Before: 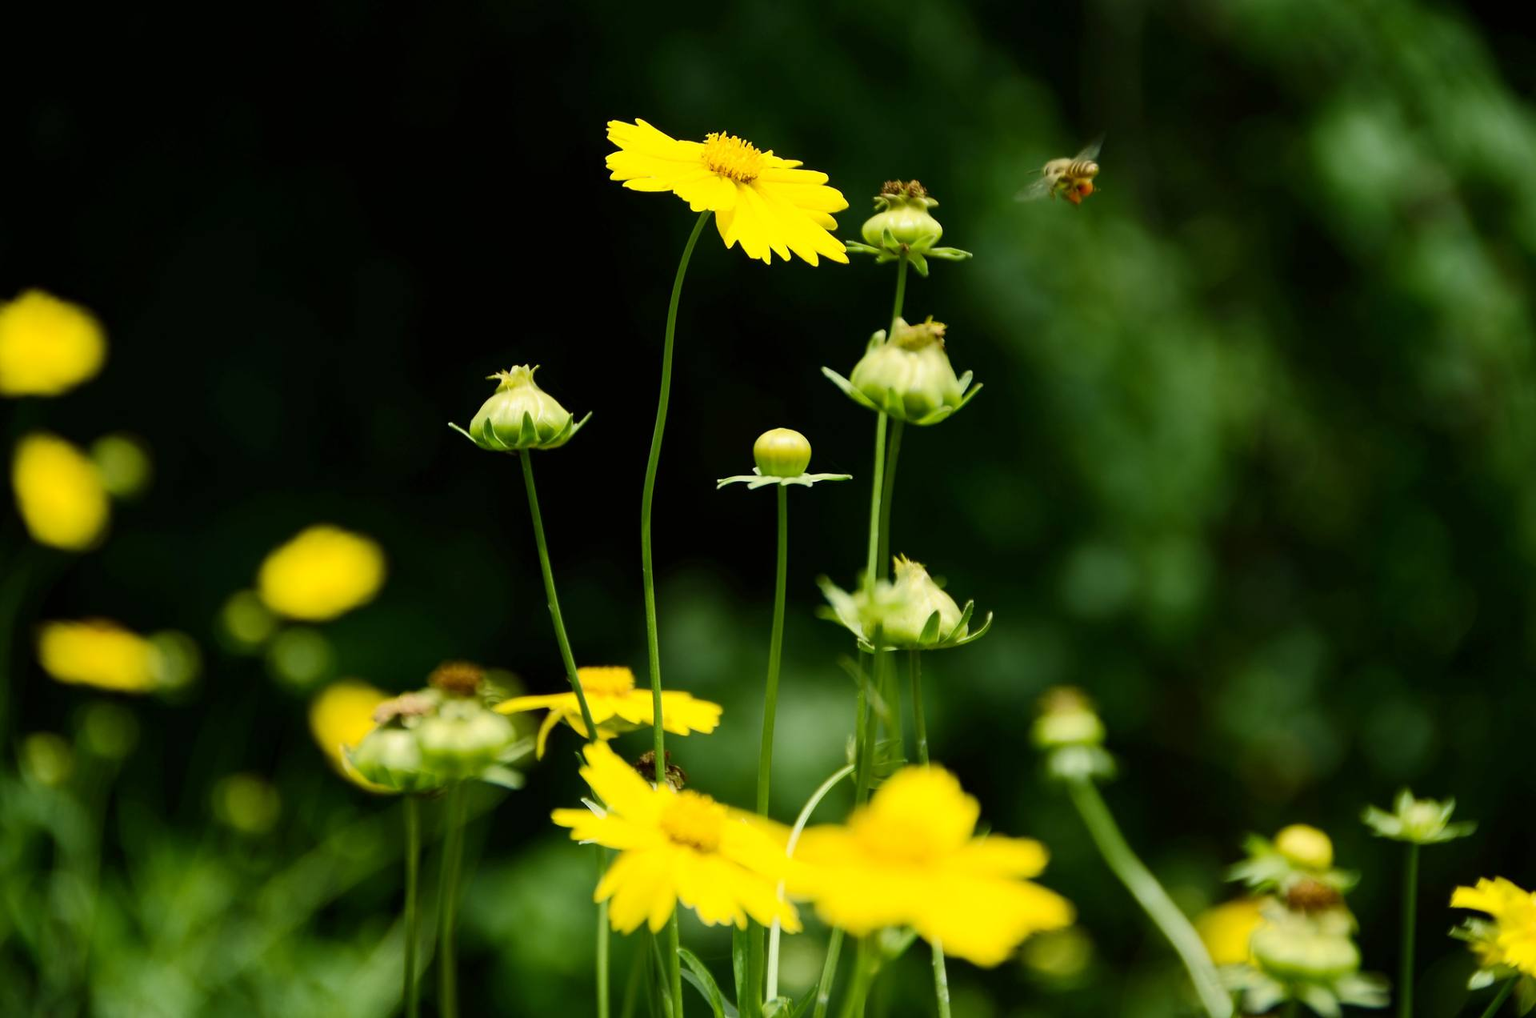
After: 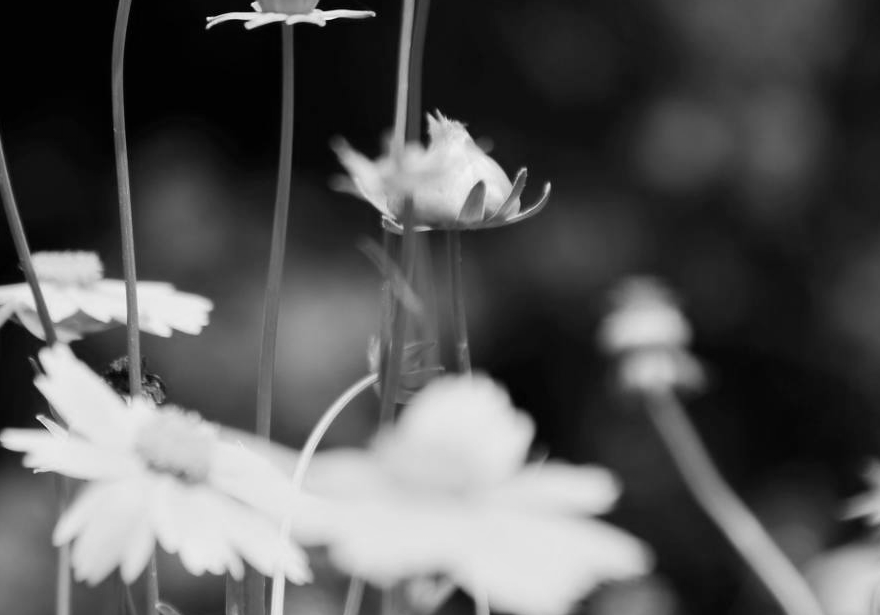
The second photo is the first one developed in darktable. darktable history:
crop: left 35.976%, top 45.819%, right 18.162%, bottom 5.807%
monochrome: on, module defaults
